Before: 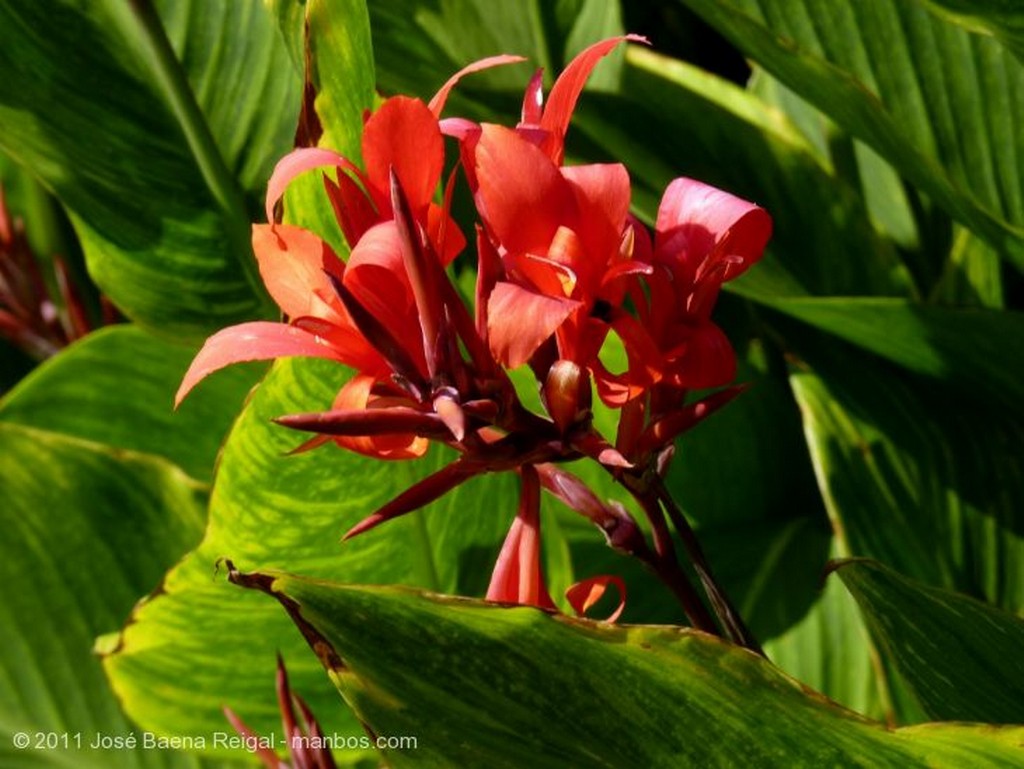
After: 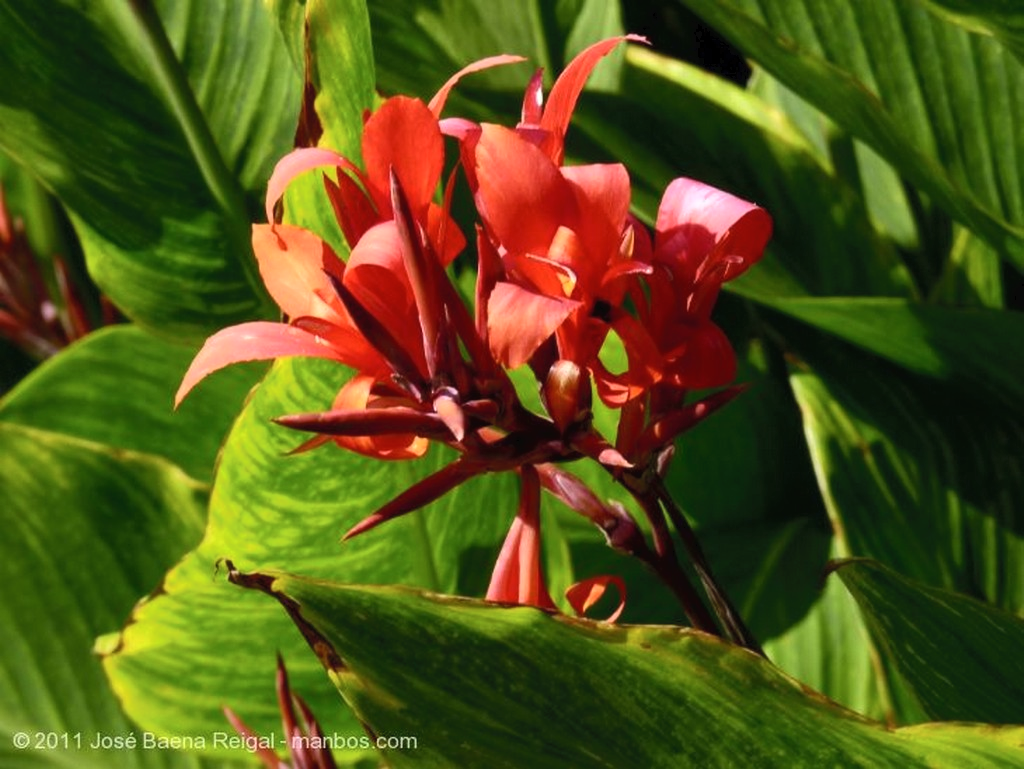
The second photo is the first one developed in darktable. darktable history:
tone curve: curves: ch0 [(0, 0) (0.003, 0.024) (0.011, 0.029) (0.025, 0.044) (0.044, 0.072) (0.069, 0.104) (0.1, 0.131) (0.136, 0.159) (0.177, 0.191) (0.224, 0.245) (0.277, 0.298) (0.335, 0.354) (0.399, 0.428) (0.468, 0.503) (0.543, 0.596) (0.623, 0.684) (0.709, 0.781) (0.801, 0.843) (0.898, 0.946) (1, 1)], color space Lab, independent channels, preserve colors none
